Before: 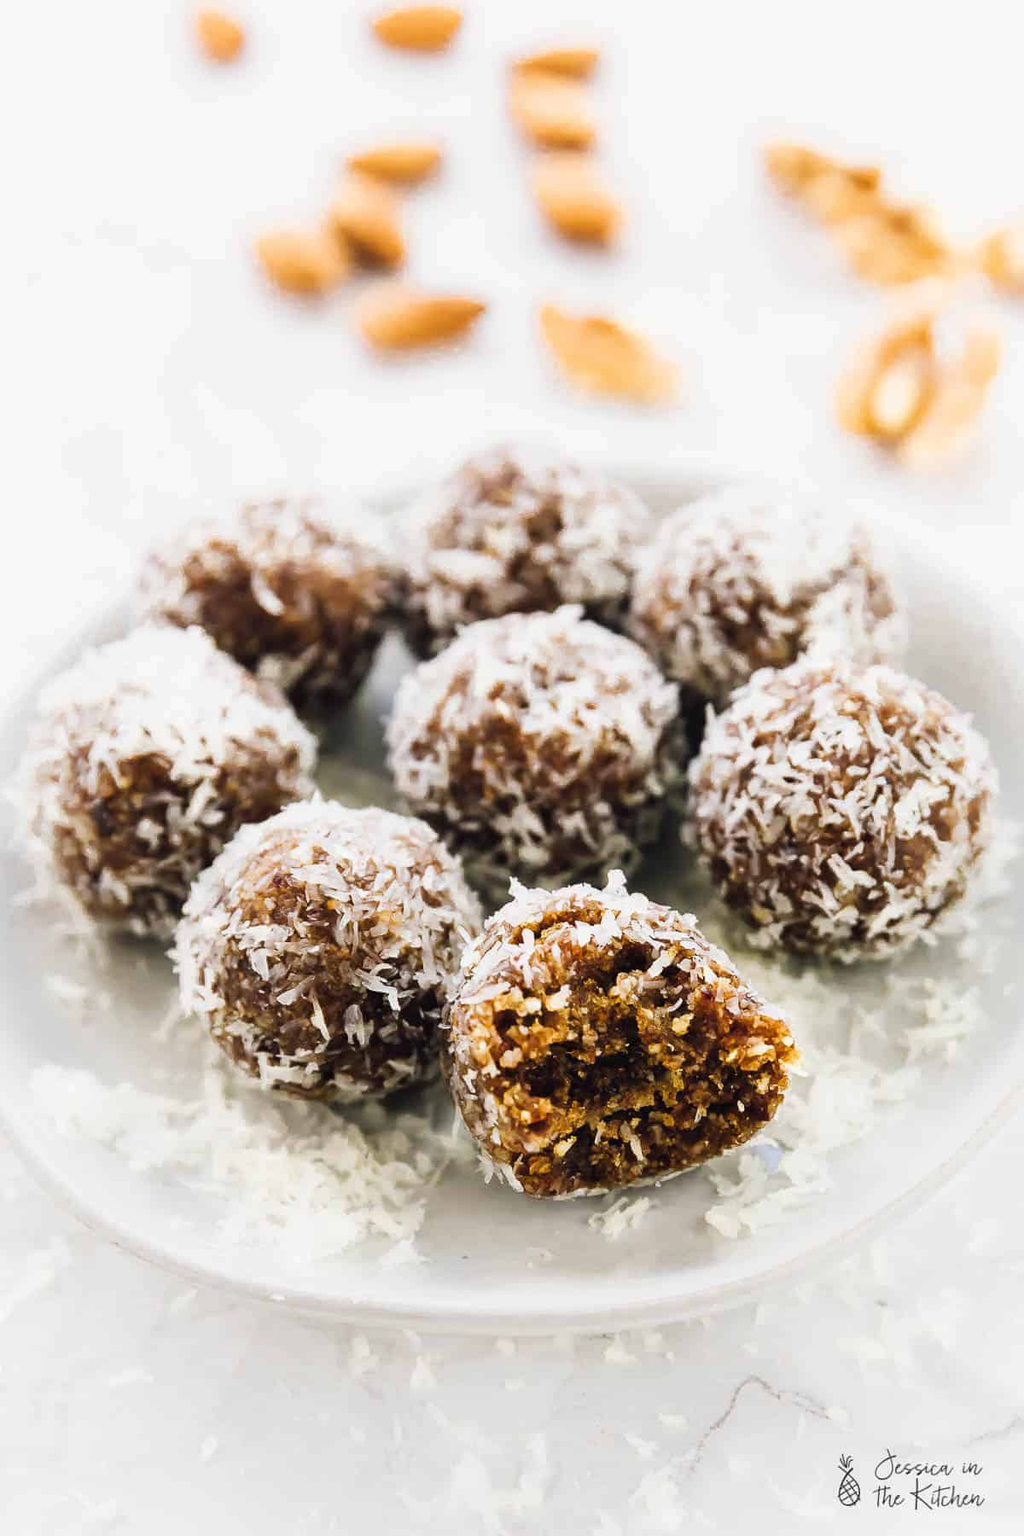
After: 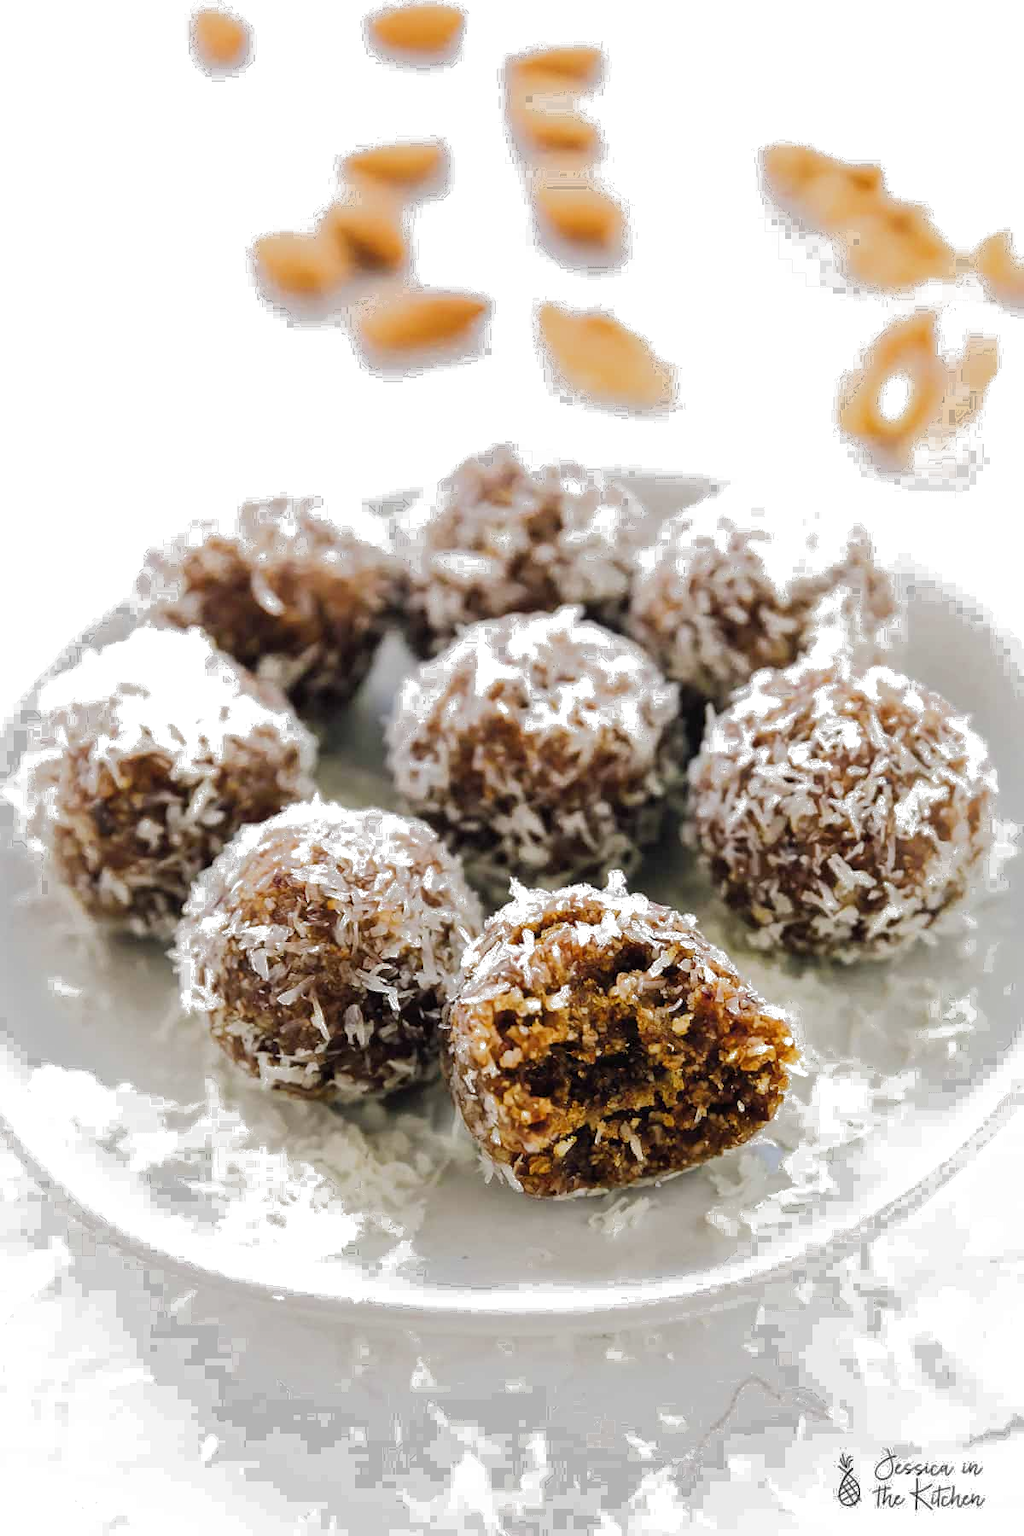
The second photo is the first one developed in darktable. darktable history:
filmic rgb: black relative exposure -15.08 EV, white relative exposure 3 EV, target black luminance 0%, hardness 9.23, latitude 98.95%, contrast 0.914, shadows ↔ highlights balance 0.622%, preserve chrominance RGB euclidean norm (legacy), color science v4 (2020)
